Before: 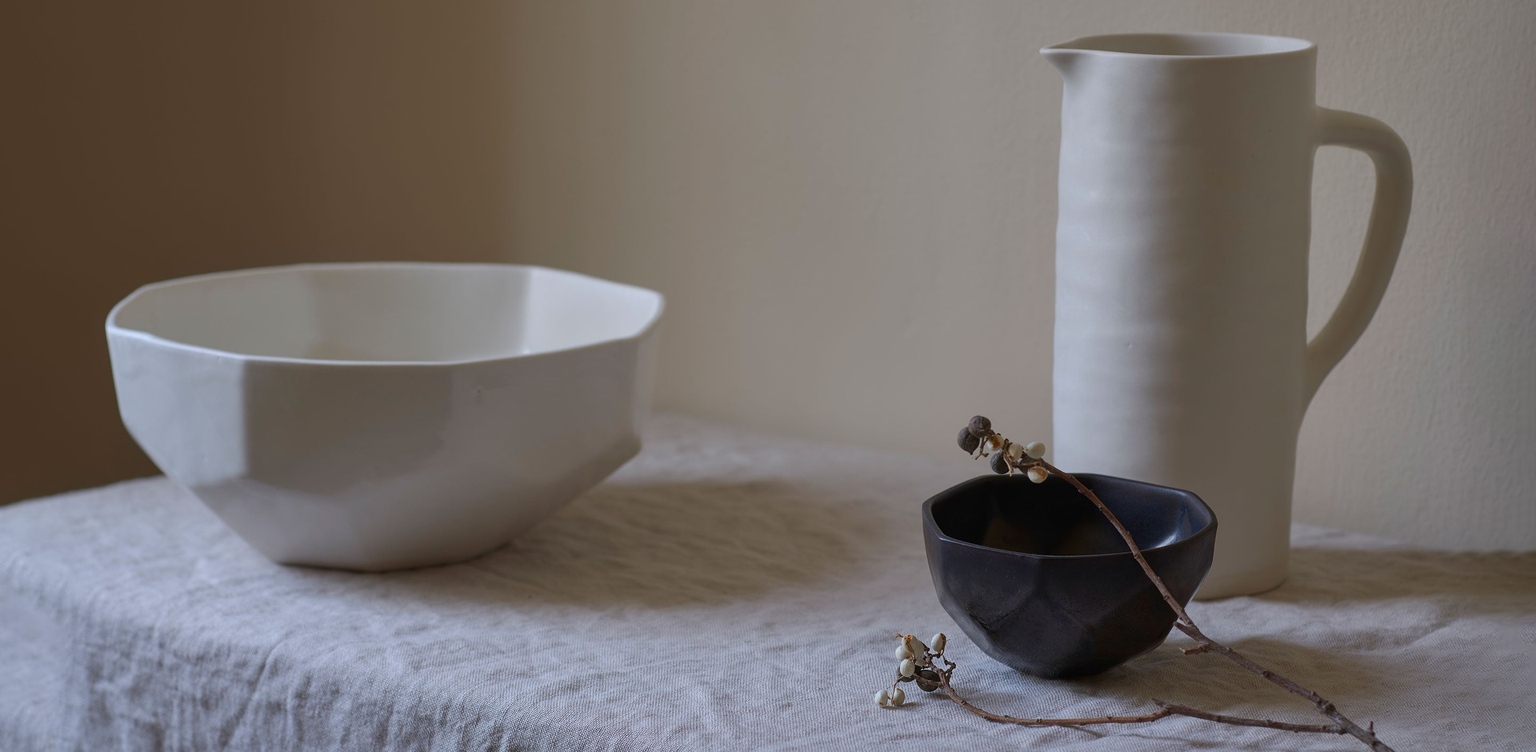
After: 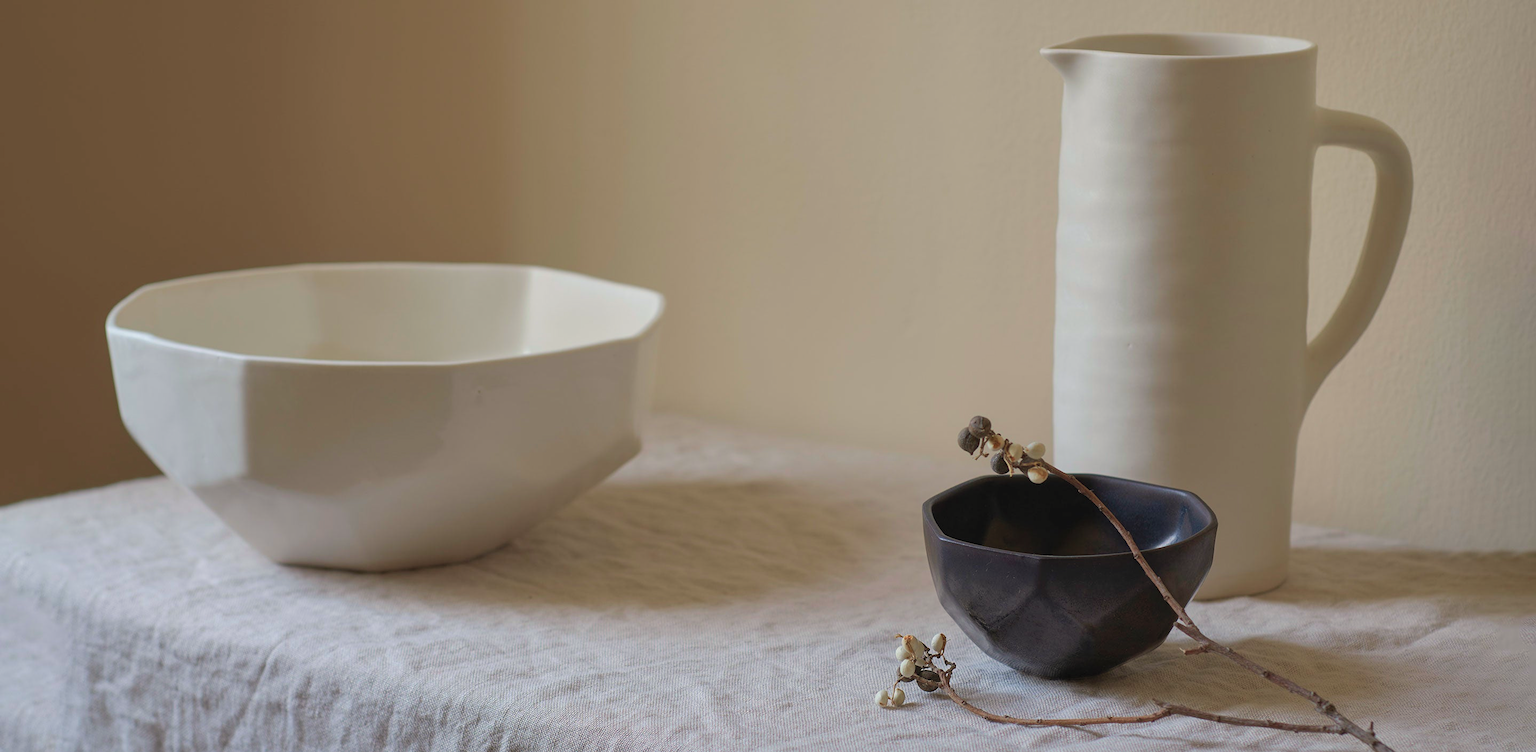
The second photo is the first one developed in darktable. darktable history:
white balance: red 1.029, blue 0.92
contrast brightness saturation: brightness 0.15
velvia: on, module defaults
